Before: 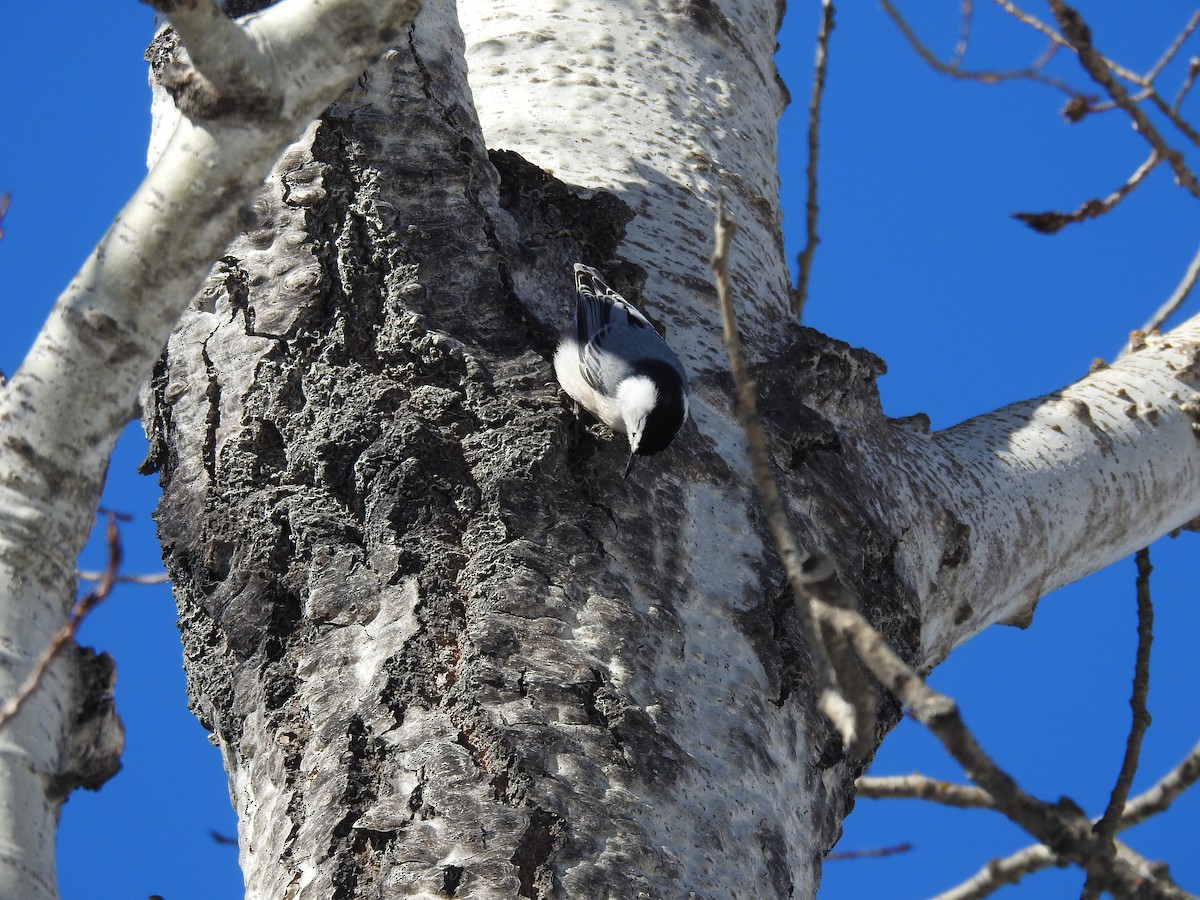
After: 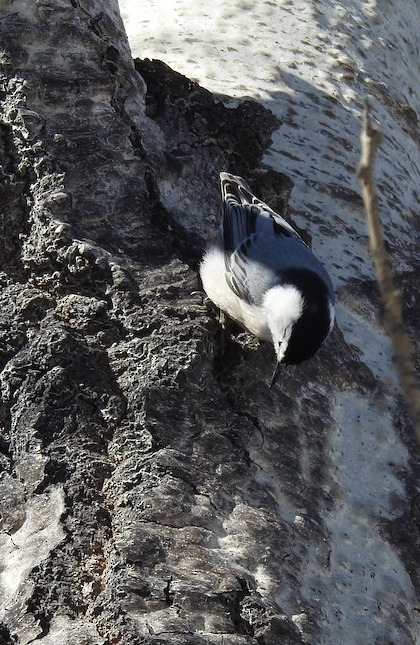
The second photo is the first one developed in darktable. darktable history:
crop and rotate: left 29.559%, top 10.215%, right 35.408%, bottom 18.117%
